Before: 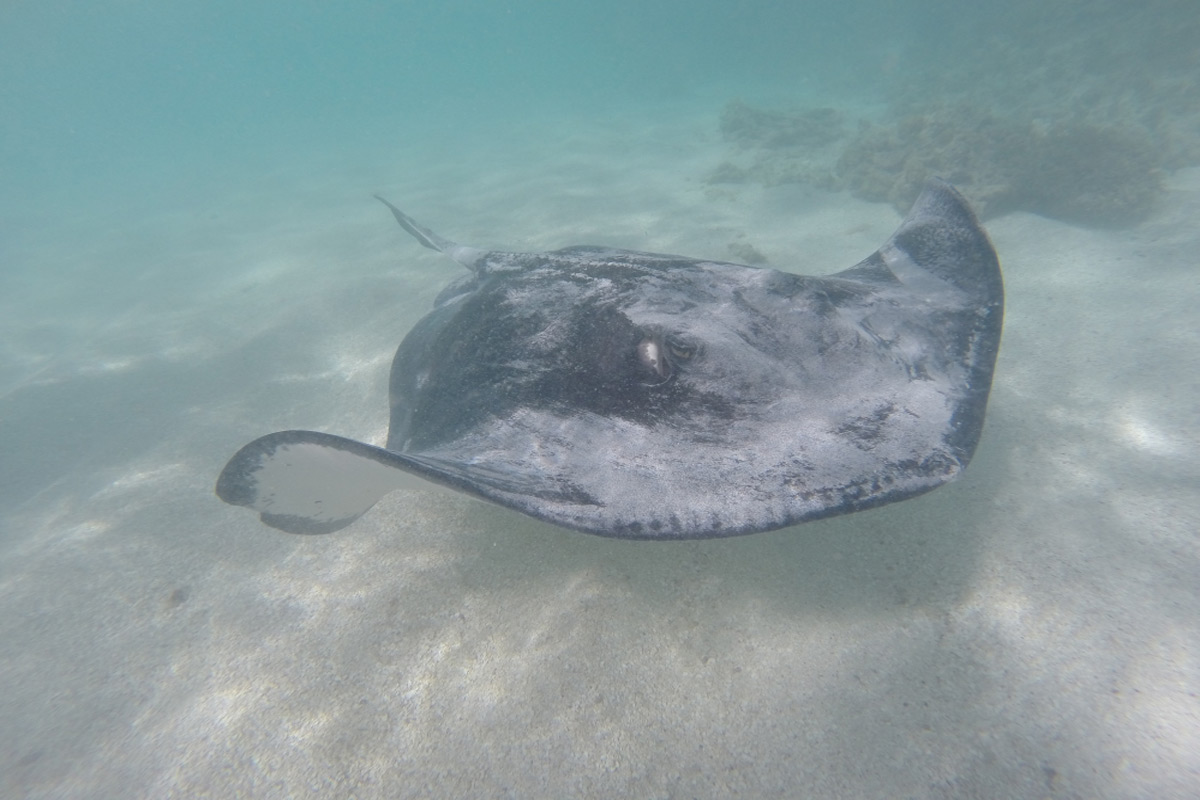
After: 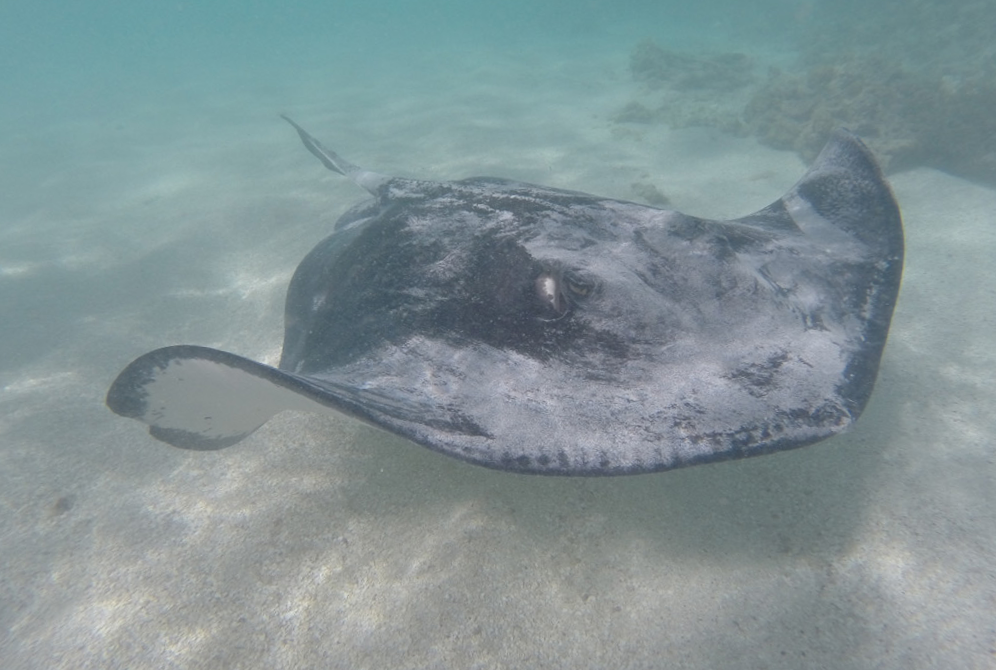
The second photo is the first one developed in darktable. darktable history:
crop and rotate: angle -3.2°, left 5.402%, top 5.215%, right 4.766%, bottom 4.111%
shadows and highlights: radius 337.14, shadows 29.11, soften with gaussian
